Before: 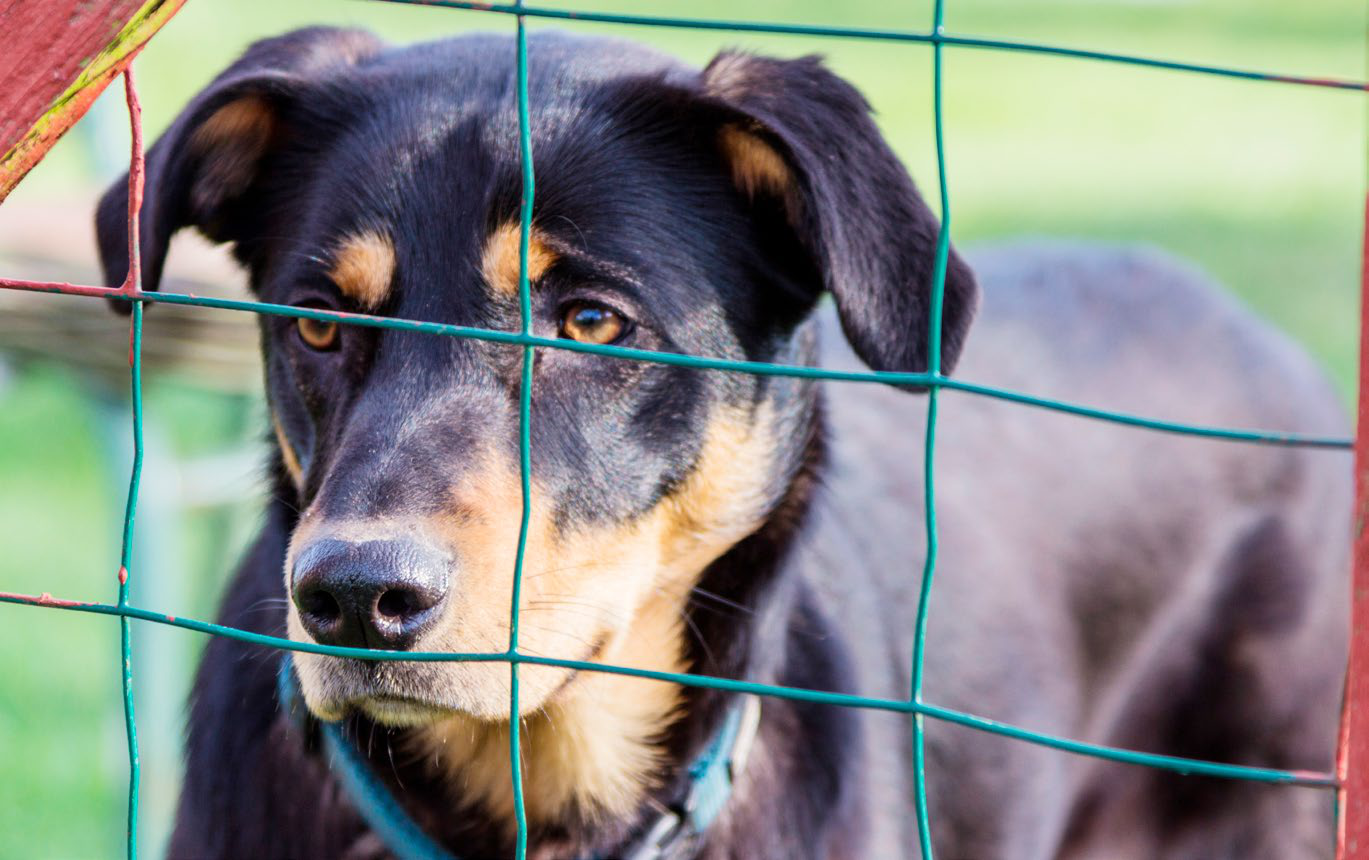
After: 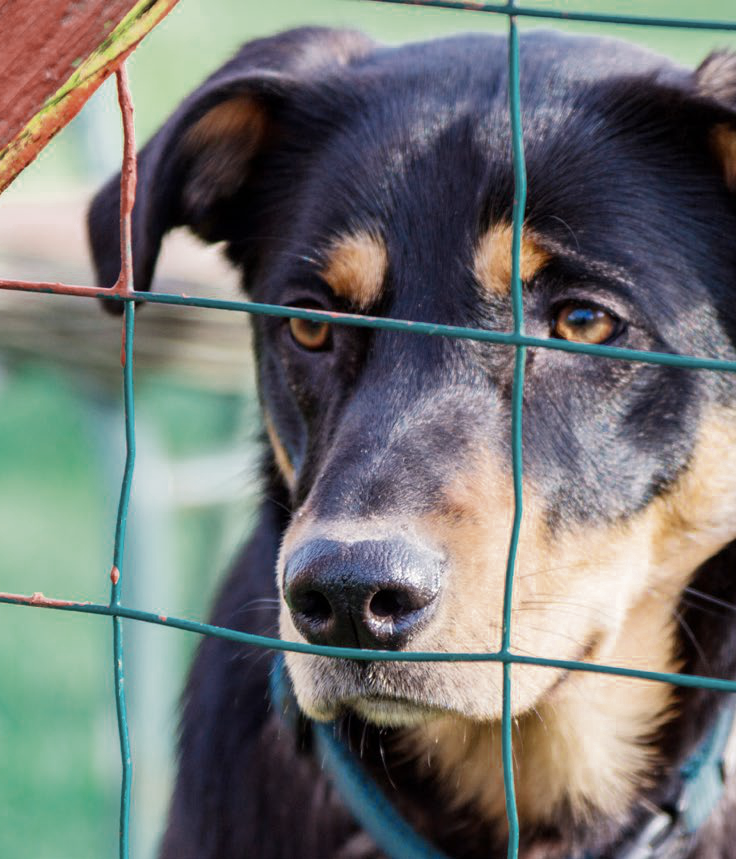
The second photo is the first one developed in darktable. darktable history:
crop: left 0.587%, right 45.588%, bottom 0.086%
white balance: emerald 1
color zones: curves: ch0 [(0, 0.5) (0.125, 0.4) (0.25, 0.5) (0.375, 0.4) (0.5, 0.4) (0.625, 0.35) (0.75, 0.35) (0.875, 0.5)]; ch1 [(0, 0.35) (0.125, 0.45) (0.25, 0.35) (0.375, 0.35) (0.5, 0.35) (0.625, 0.35) (0.75, 0.45) (0.875, 0.35)]; ch2 [(0, 0.6) (0.125, 0.5) (0.25, 0.5) (0.375, 0.6) (0.5, 0.6) (0.625, 0.5) (0.75, 0.5) (0.875, 0.5)]
